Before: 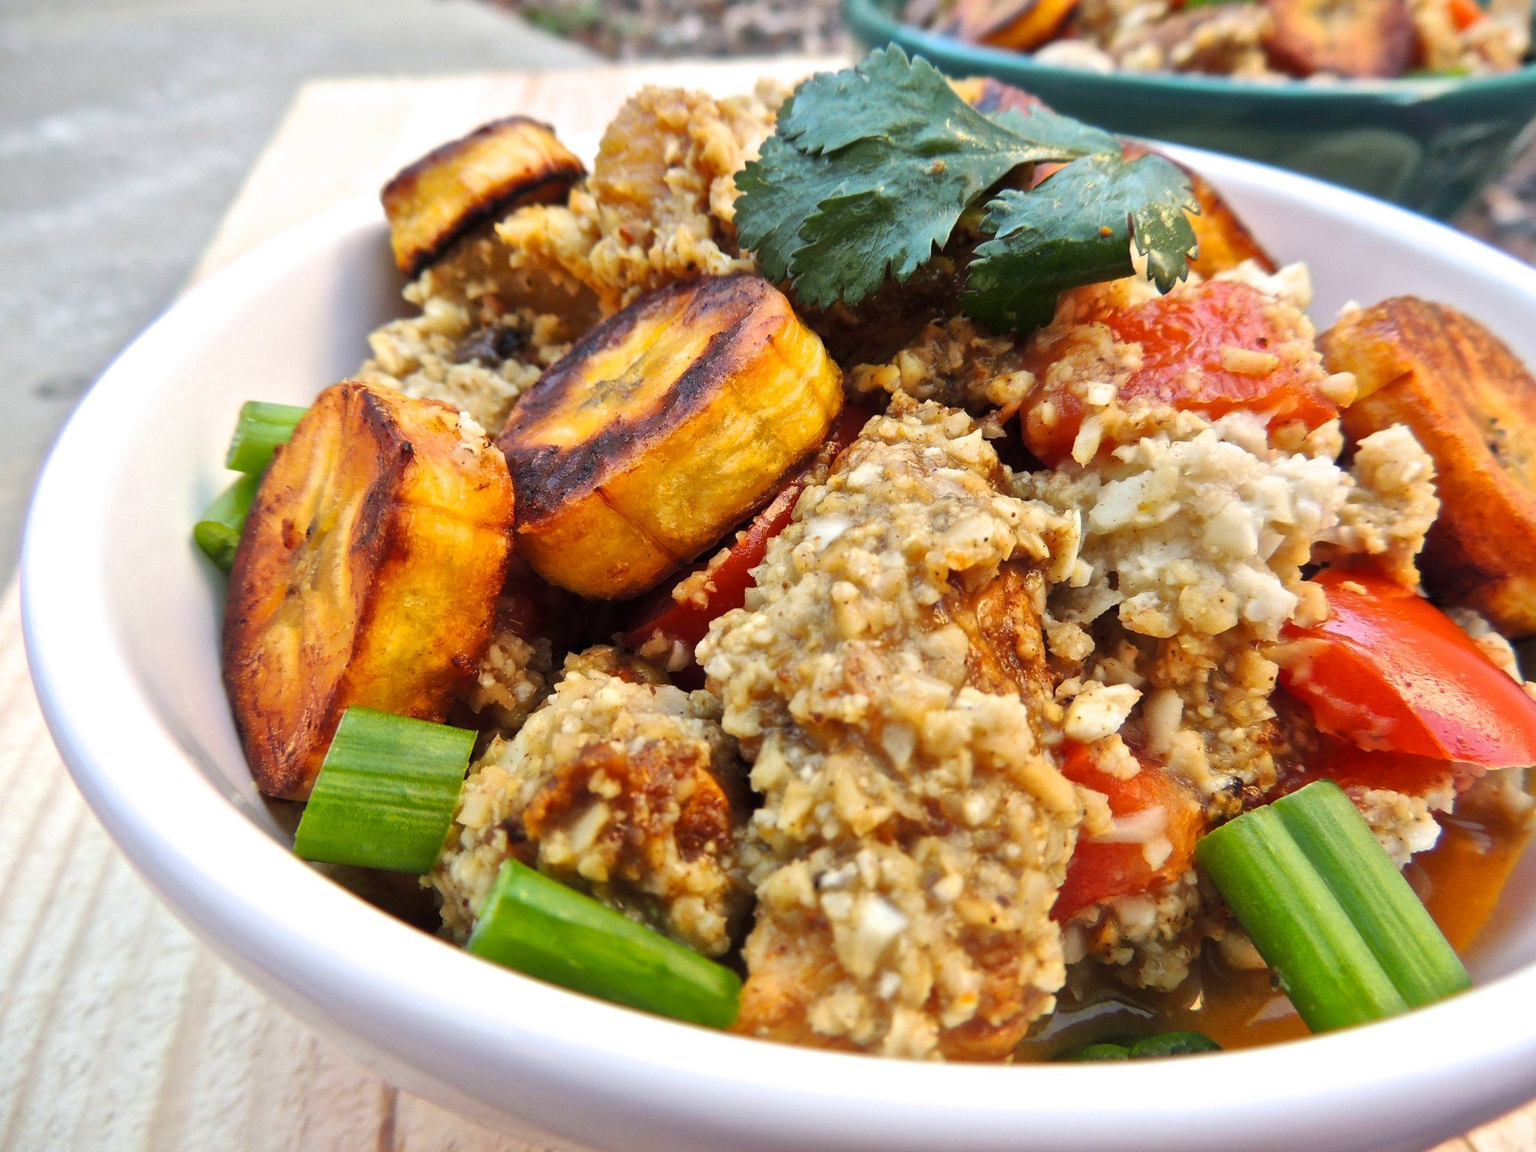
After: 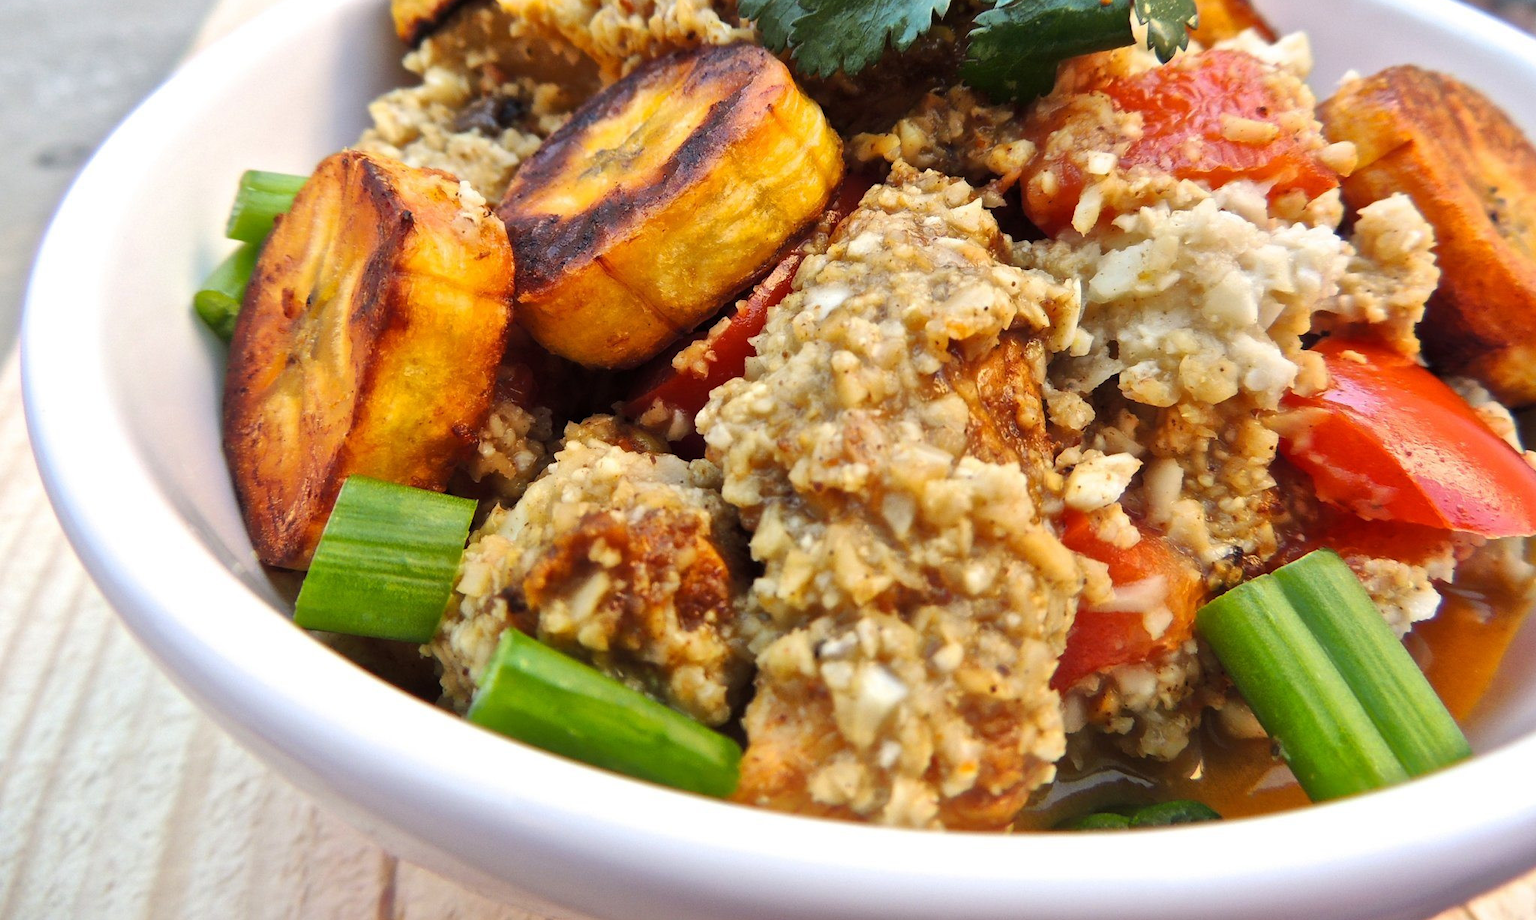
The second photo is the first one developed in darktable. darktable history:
crop and rotate: top 20.057%
